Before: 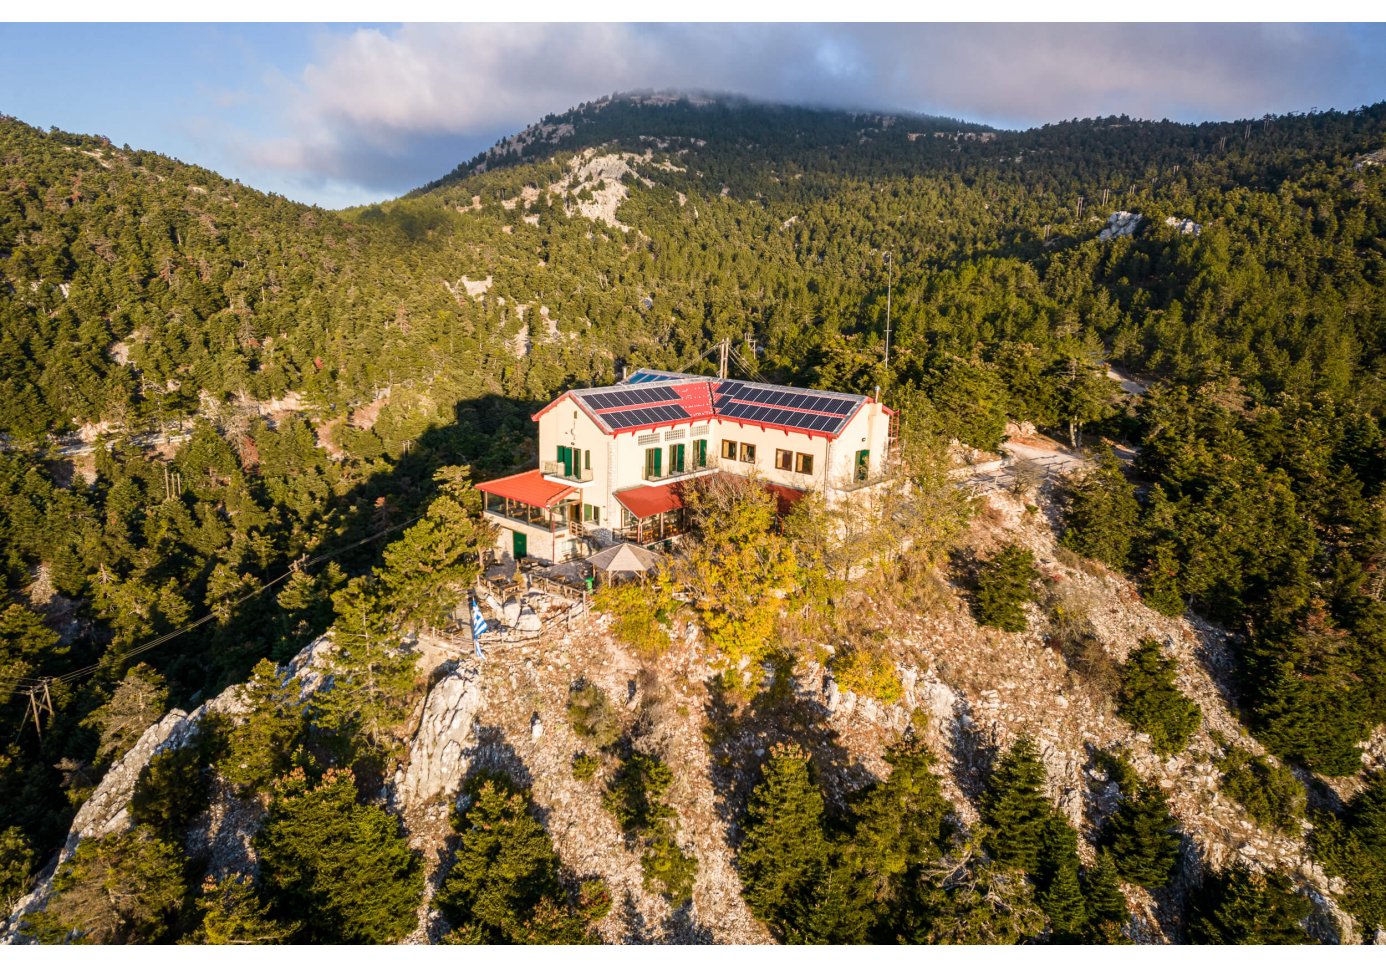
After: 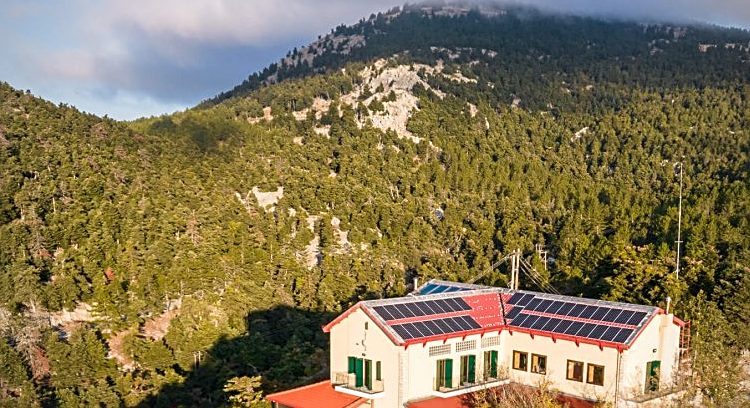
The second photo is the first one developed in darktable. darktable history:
sharpen: on, module defaults
vignetting: fall-off radius 60.94%, brightness -0.4, saturation -0.3
tone equalizer: smoothing diameter 24.8%, edges refinement/feathering 12.56, preserve details guided filter
crop: left 15.122%, top 9.266%, right 30.73%, bottom 48.513%
